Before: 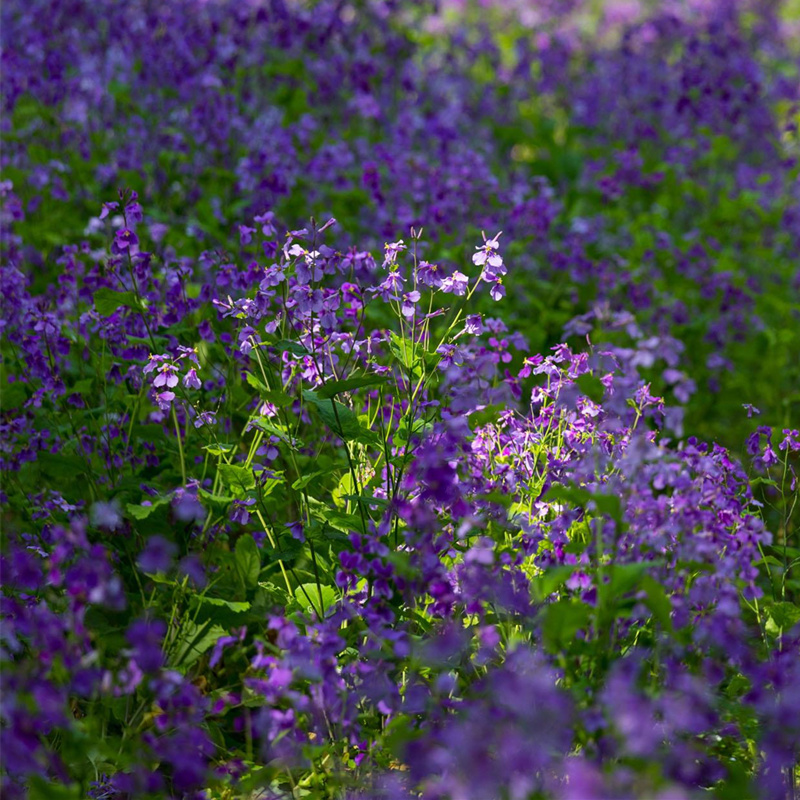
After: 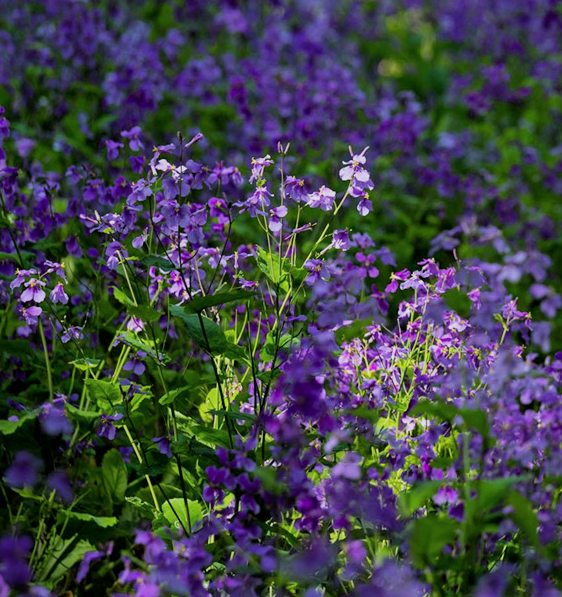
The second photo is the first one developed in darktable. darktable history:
filmic rgb: black relative exposure -7.74 EV, white relative exposure 4.37 EV, hardness 3.75, latitude 49.05%, contrast 1.1
color calibration: x 0.356, y 0.367, temperature 4691.45 K
crop and rotate: left 16.704%, top 10.749%, right 13.026%, bottom 14.615%
